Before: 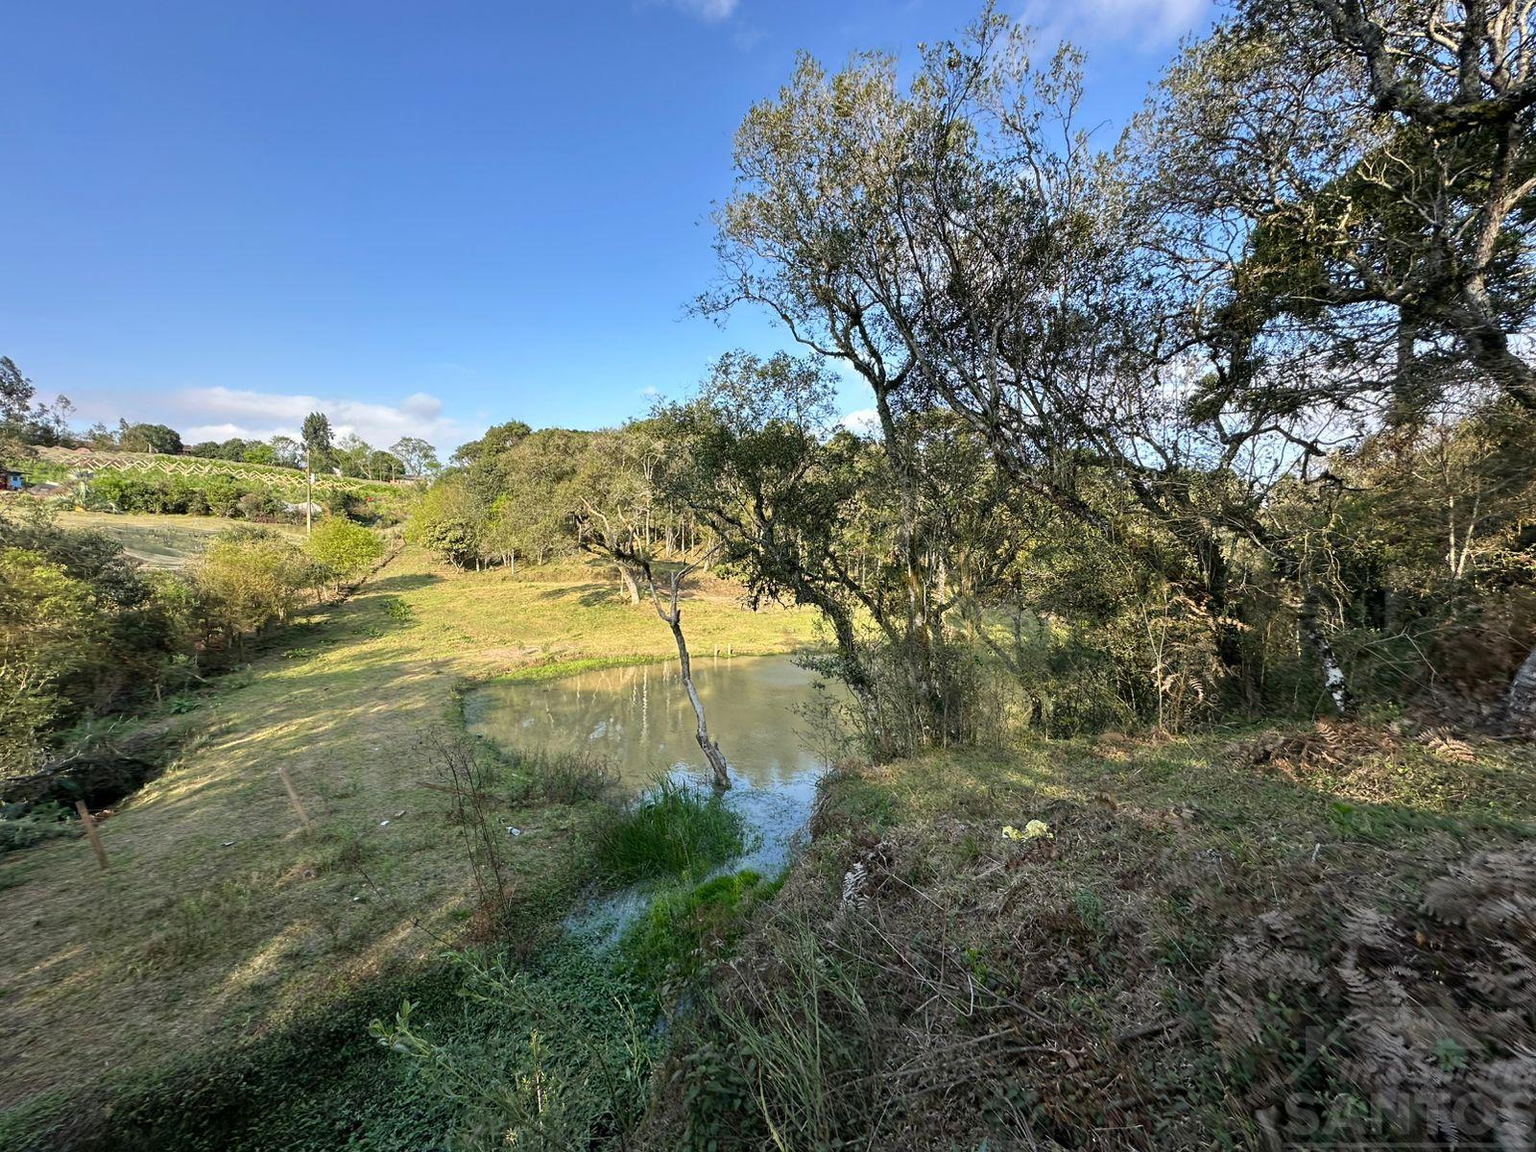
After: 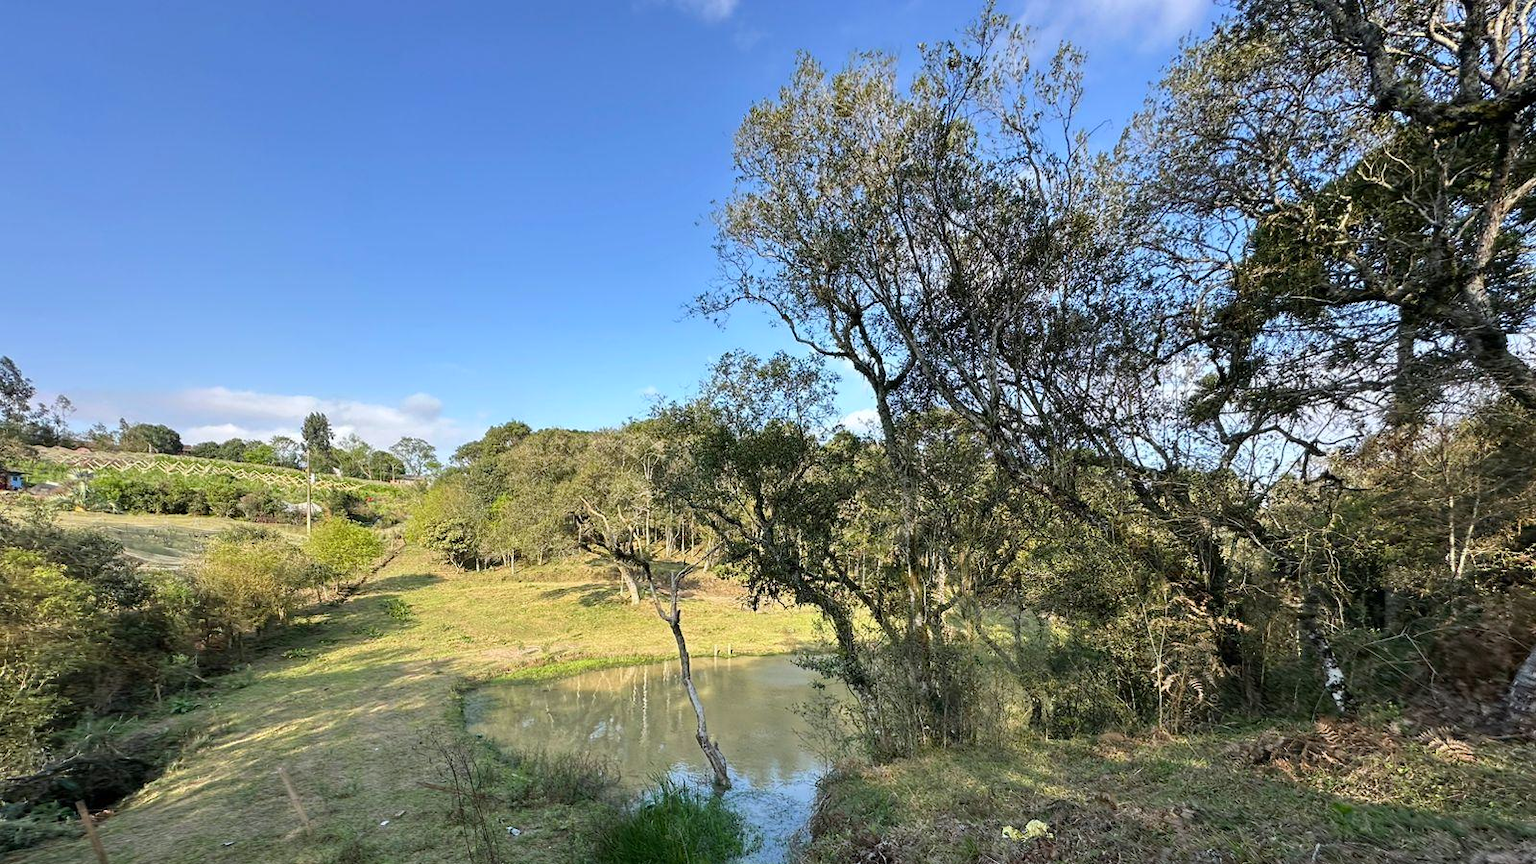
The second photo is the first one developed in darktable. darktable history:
white balance: red 0.988, blue 1.017
crop: bottom 24.988%
